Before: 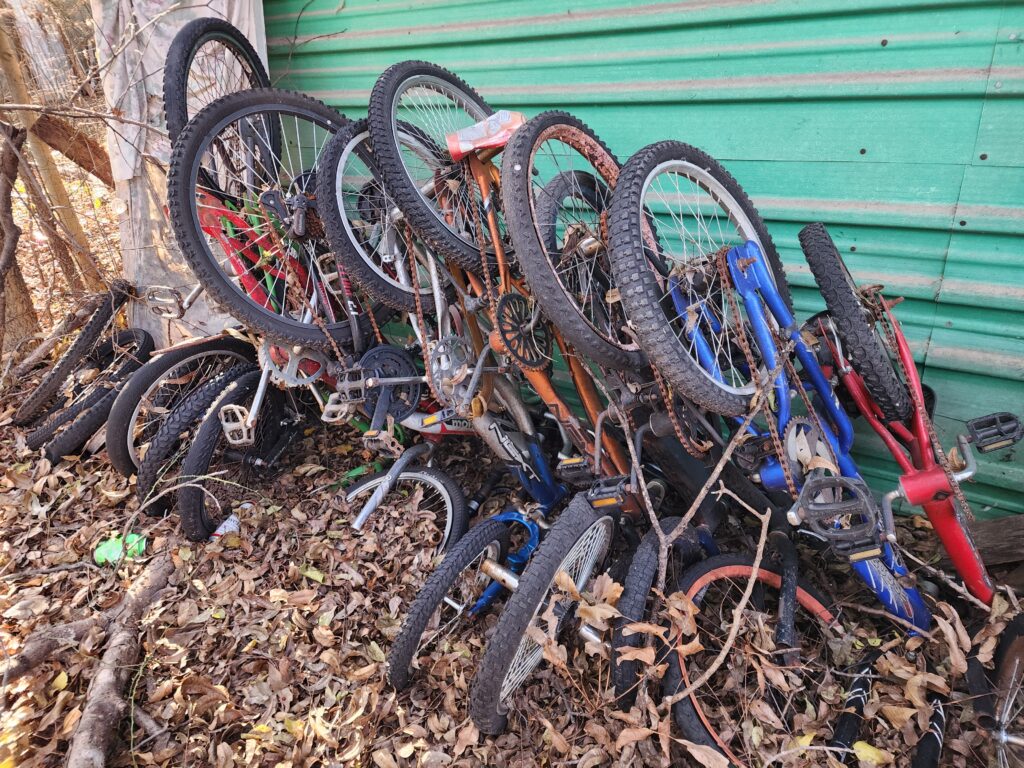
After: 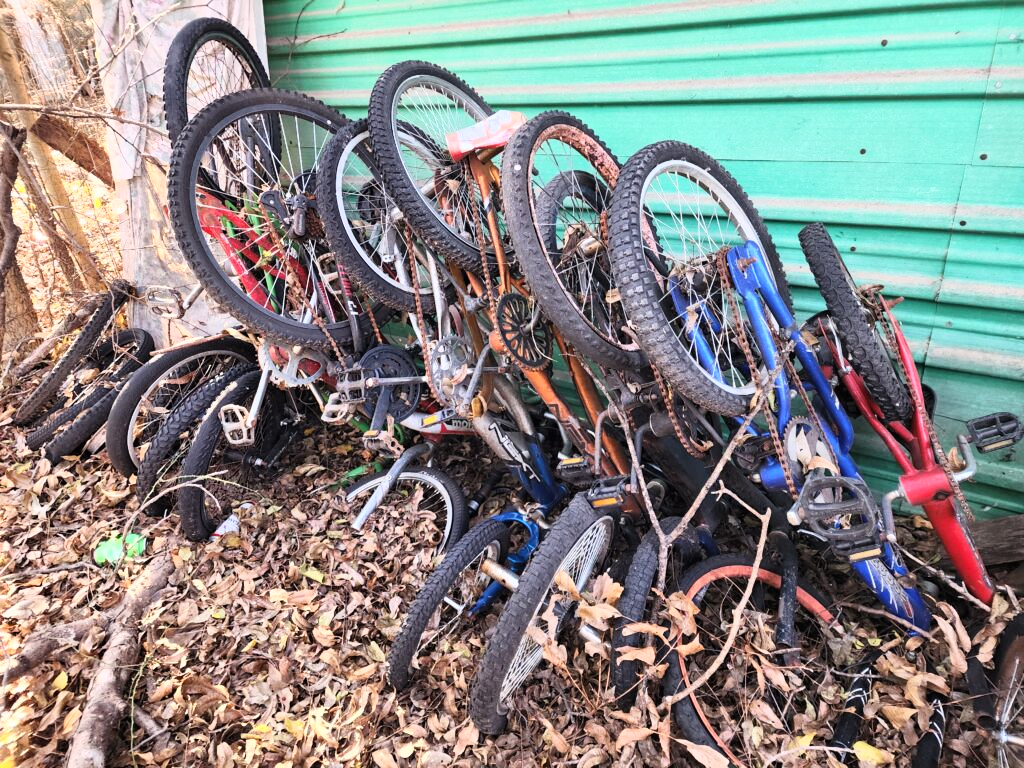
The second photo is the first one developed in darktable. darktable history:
base curve: curves: ch0 [(0, 0) (0.005, 0.002) (0.193, 0.295) (0.399, 0.664) (0.75, 0.928) (1, 1)]
